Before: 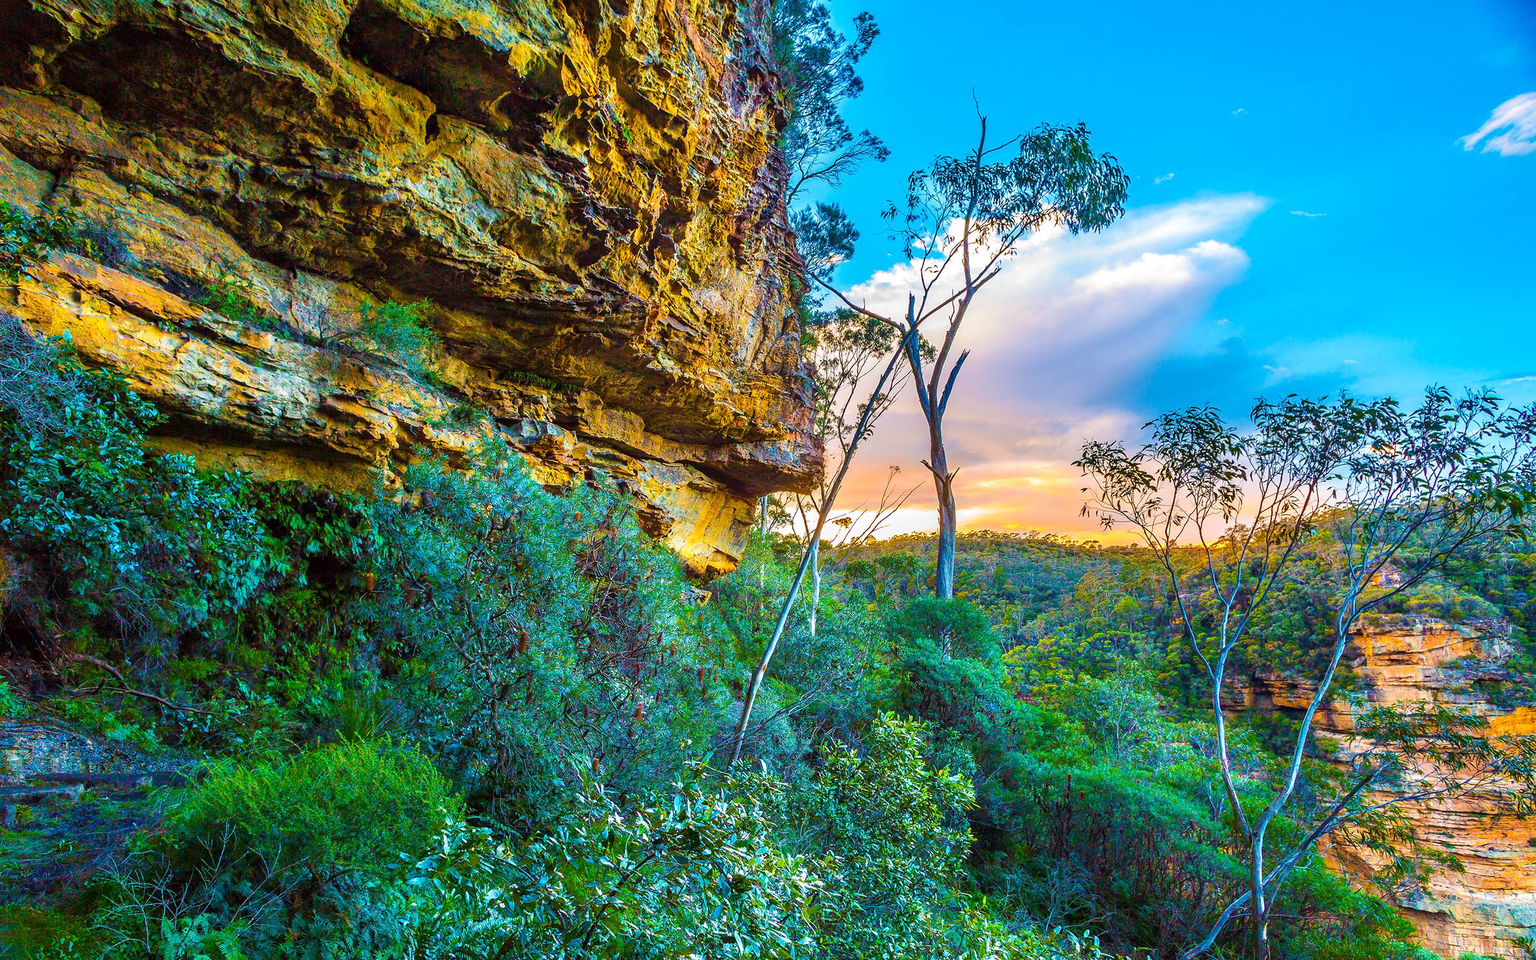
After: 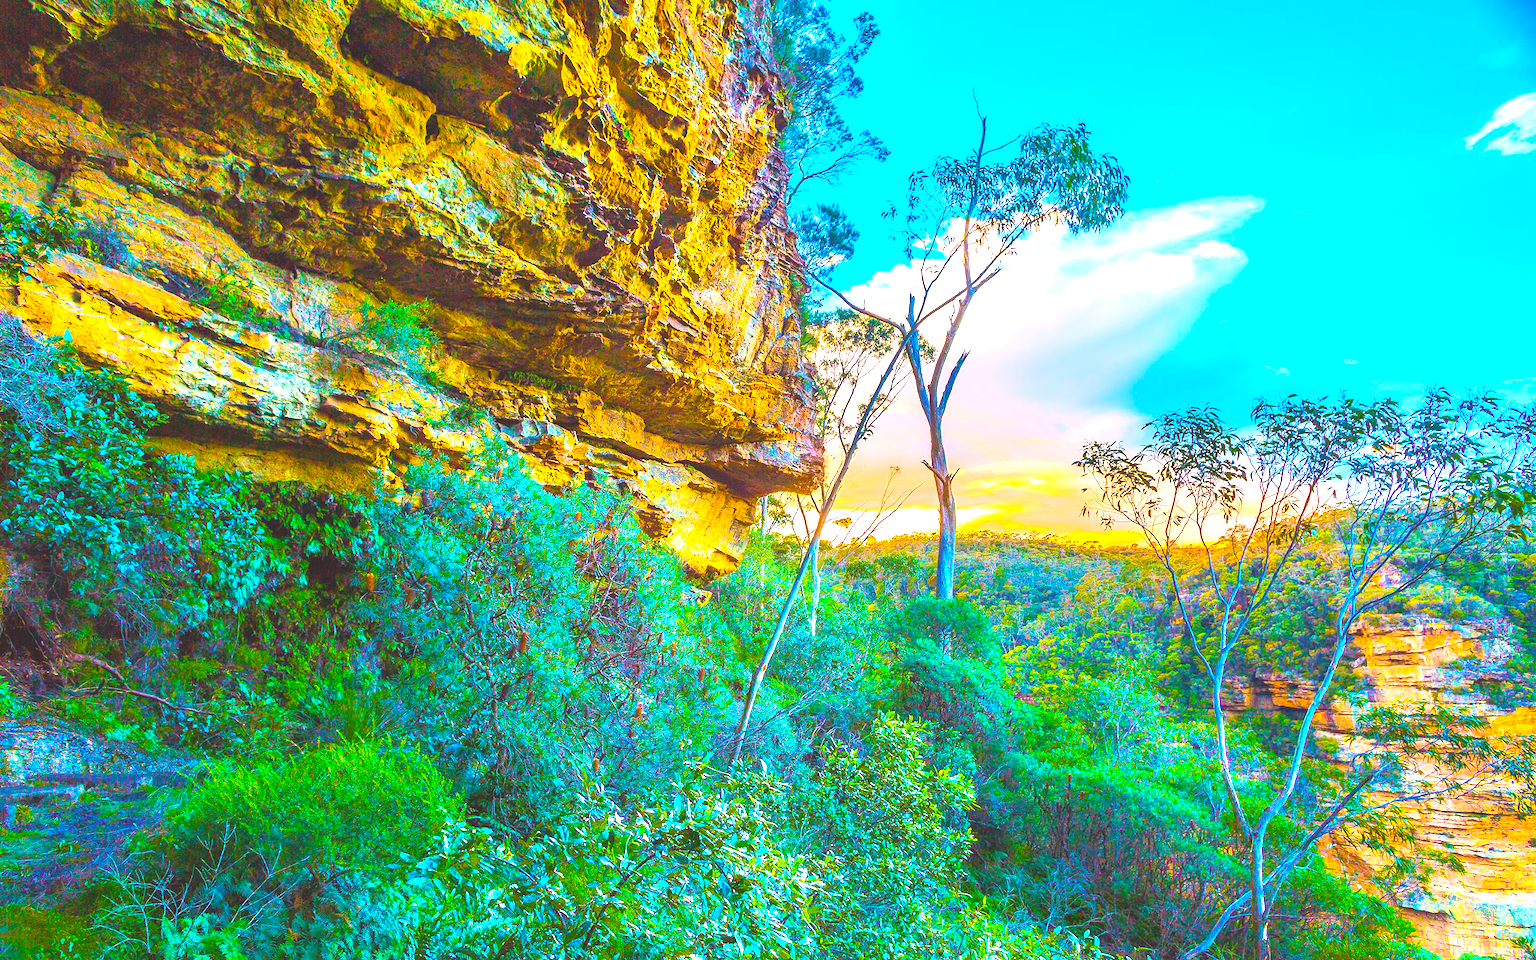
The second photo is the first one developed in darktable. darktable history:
exposure: black level correction 0, exposure 1.2 EV, compensate highlight preservation false
color balance rgb: highlights gain › chroma 0.175%, highlights gain › hue 330.01°, perceptual saturation grading › global saturation 19.968%, global vibrance 20%
shadows and highlights: shadows -1.55, highlights 40.84
tone curve: curves: ch0 [(0, 0.172) (1, 0.91)], color space Lab, independent channels, preserve colors none
